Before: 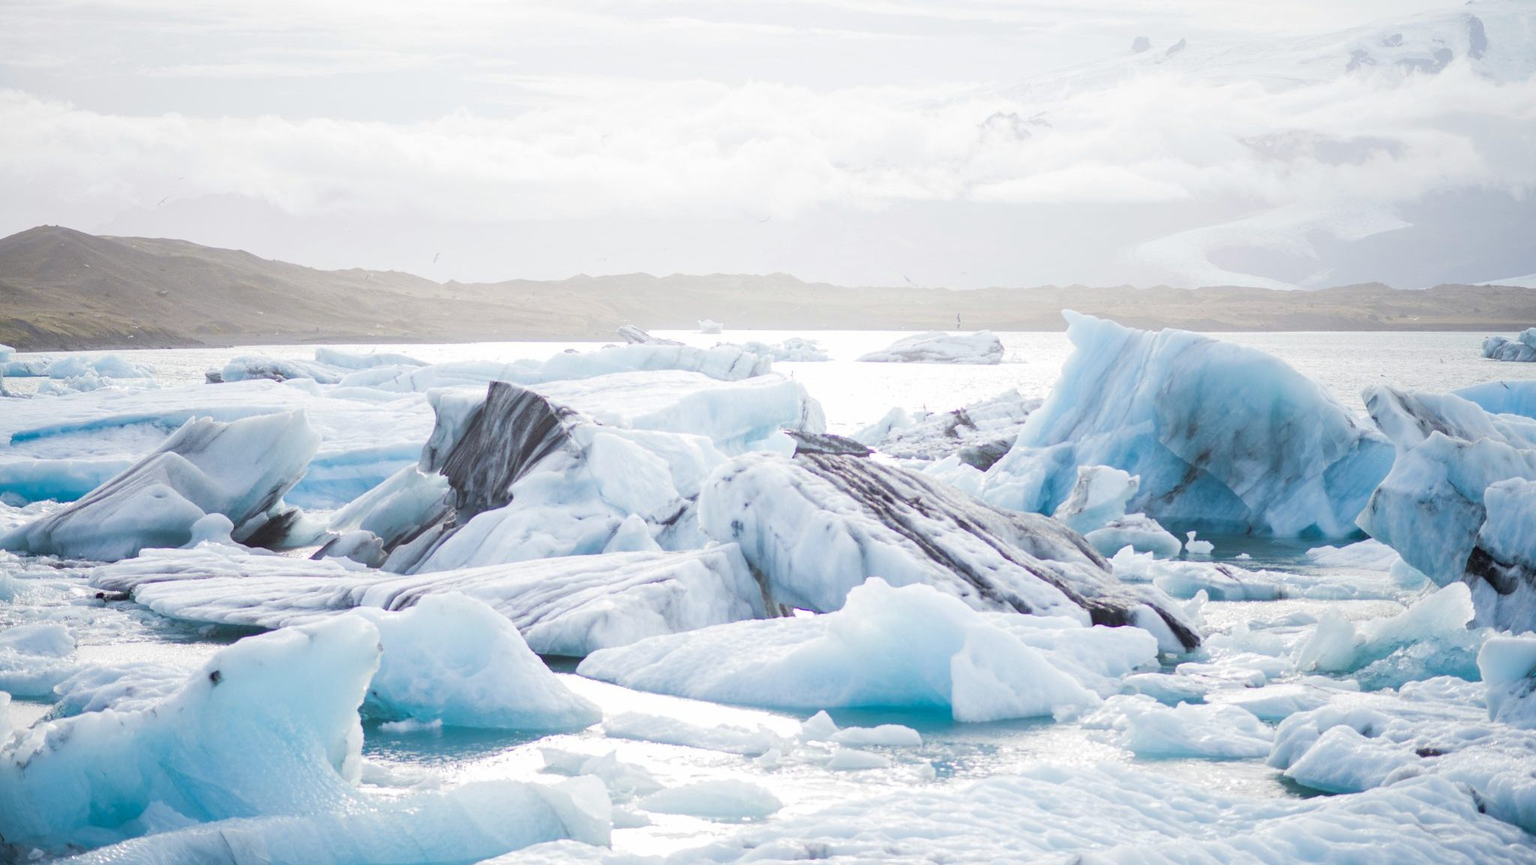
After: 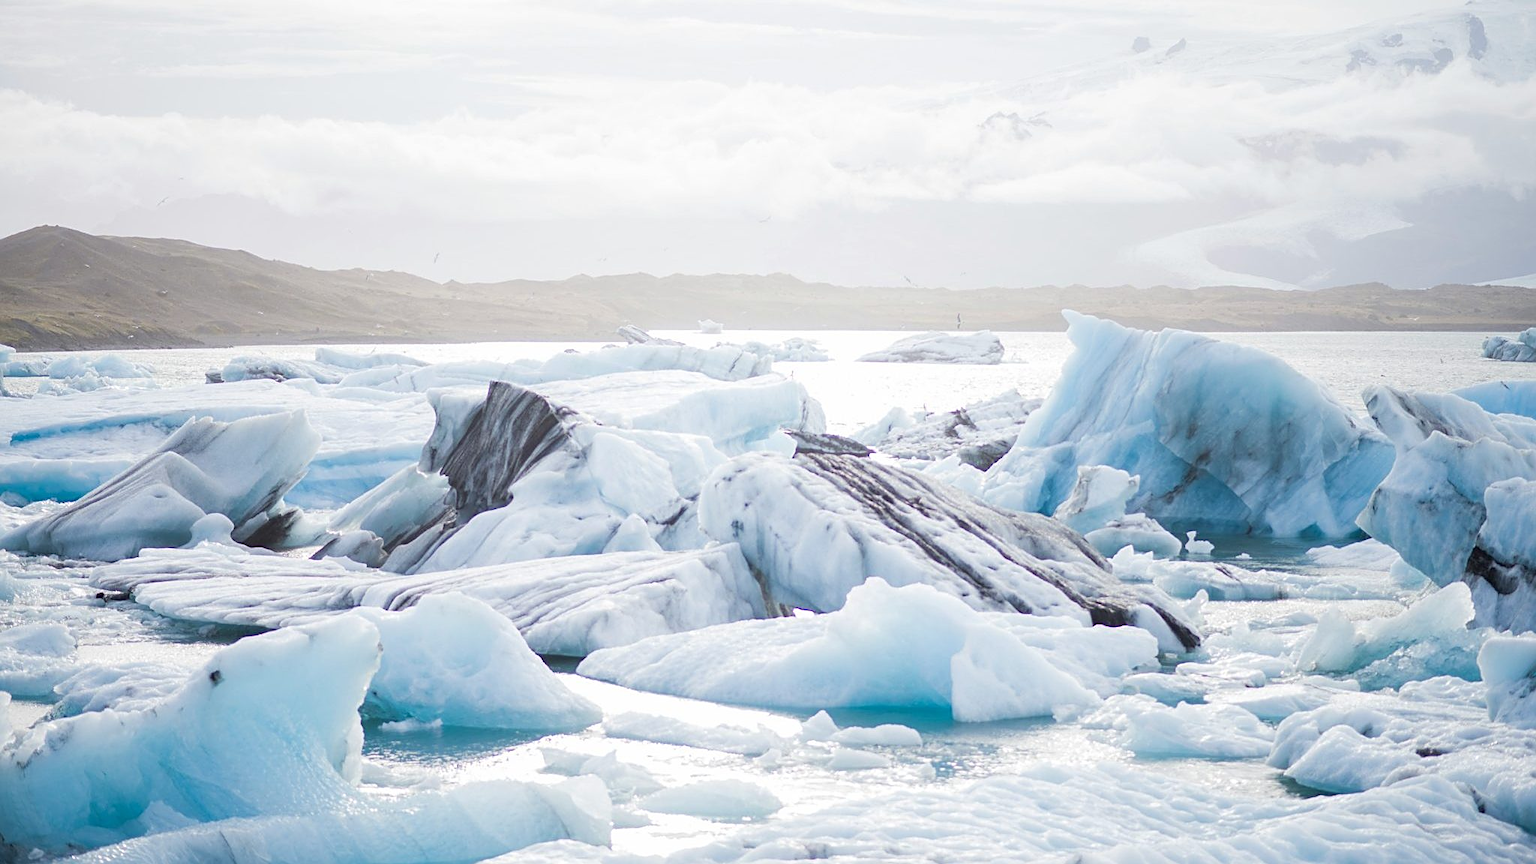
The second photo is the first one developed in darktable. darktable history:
base curve: exposure shift 0, preserve colors none
sharpen: on, module defaults
